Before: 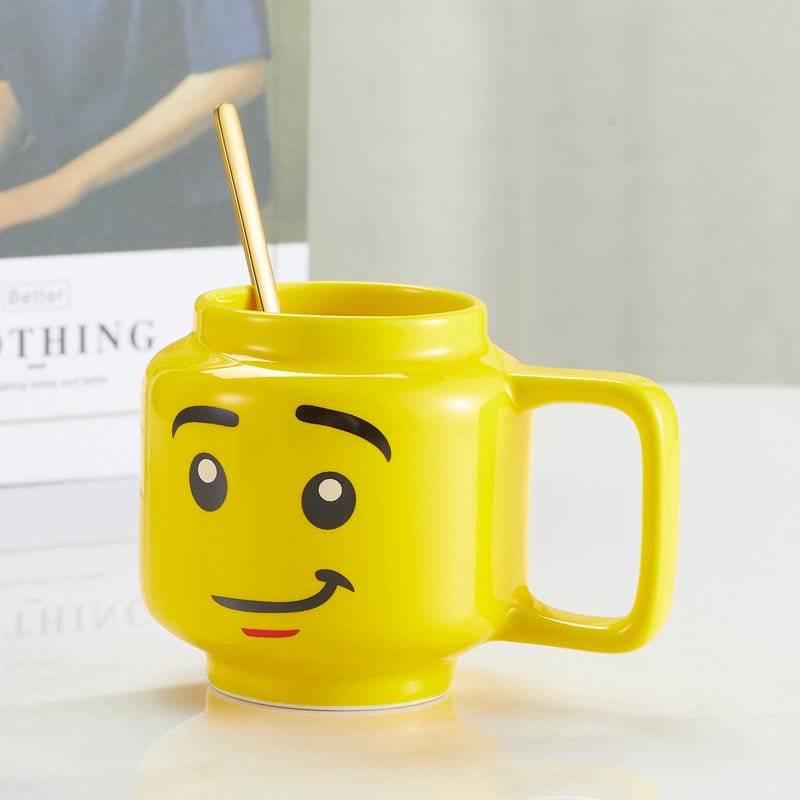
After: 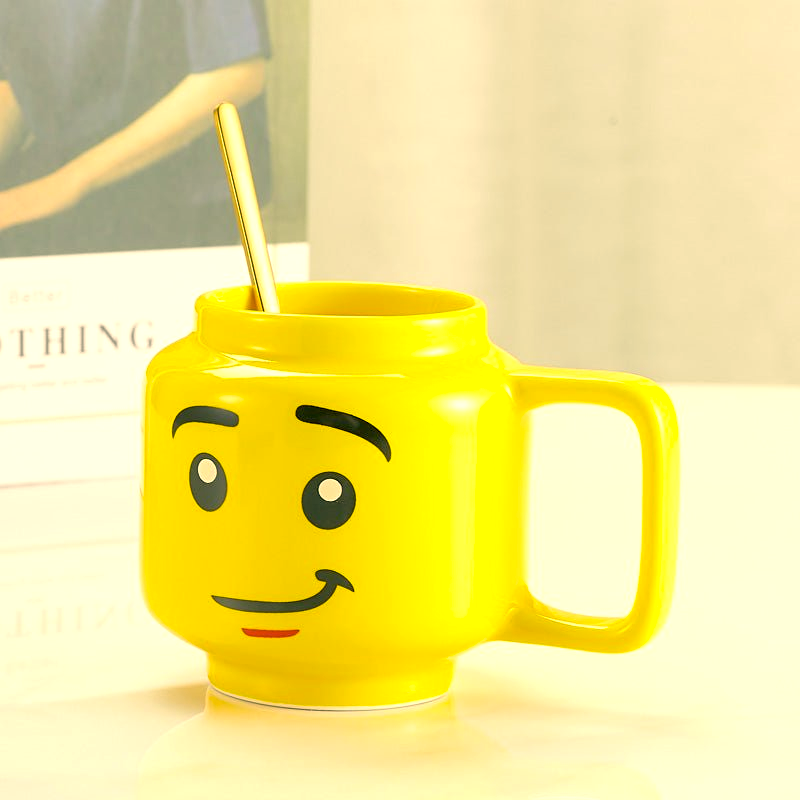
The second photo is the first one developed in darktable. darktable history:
color correction: highlights a* 5.05, highlights b* 23.97, shadows a* -15.85, shadows b* 3.83
tone equalizer: -8 EV -0.433 EV, -7 EV -0.369 EV, -6 EV -0.373 EV, -5 EV -0.235 EV, -3 EV 0.199 EV, -2 EV 0.359 EV, -1 EV 0.378 EV, +0 EV 0.42 EV
sharpen: amount 0.213
